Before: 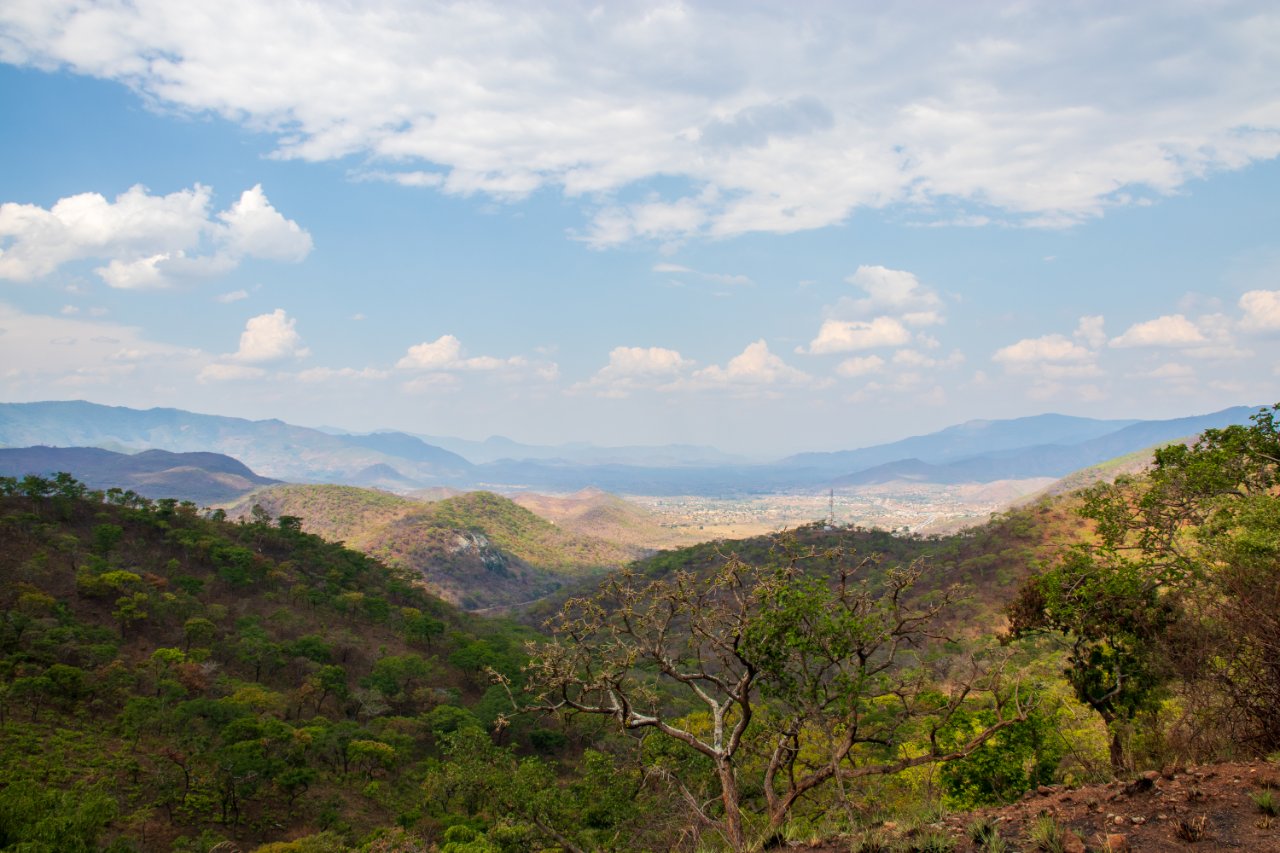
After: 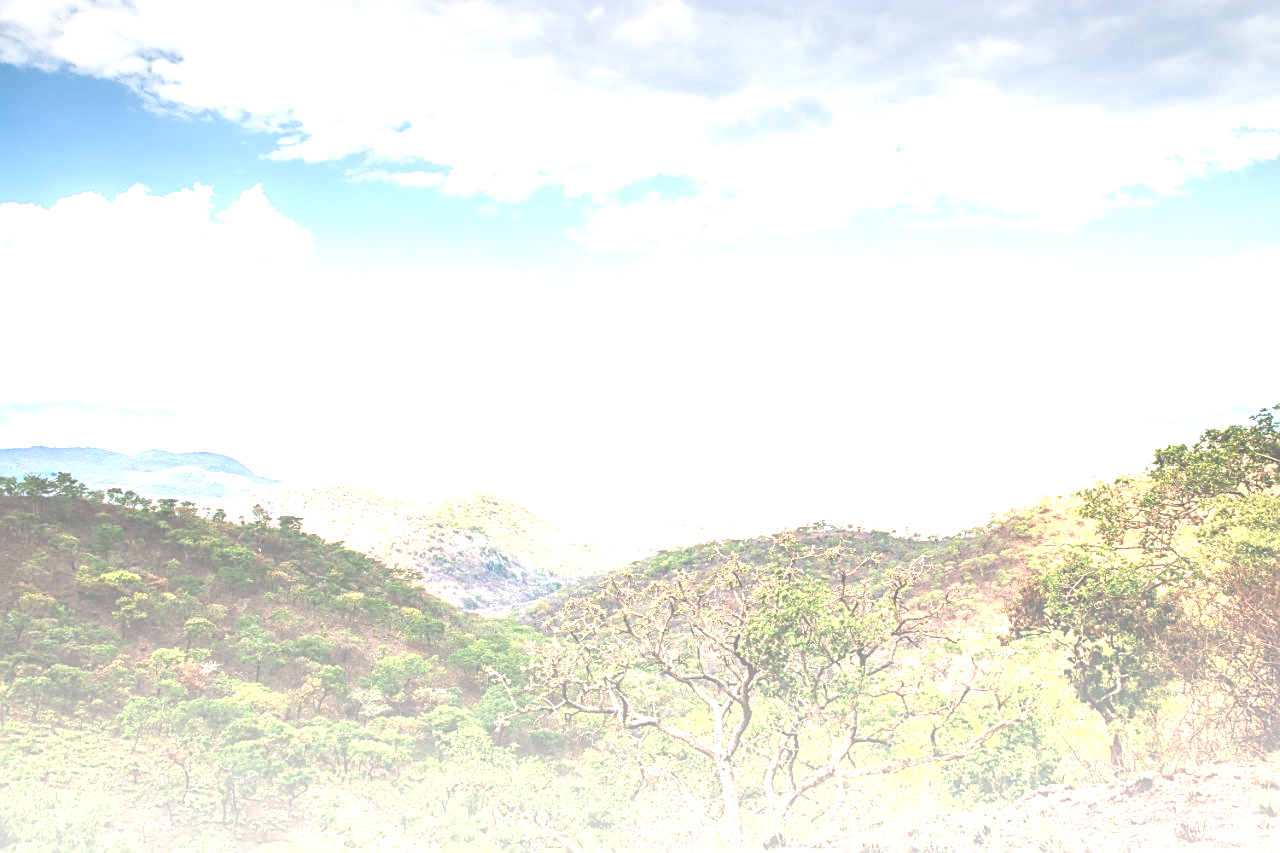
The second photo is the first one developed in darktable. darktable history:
exposure: black level correction -0.071, exposure 0.5 EV, compensate highlight preservation false
graduated density: density -3.9 EV
local contrast: highlights 59%, detail 145%
sharpen: on, module defaults
